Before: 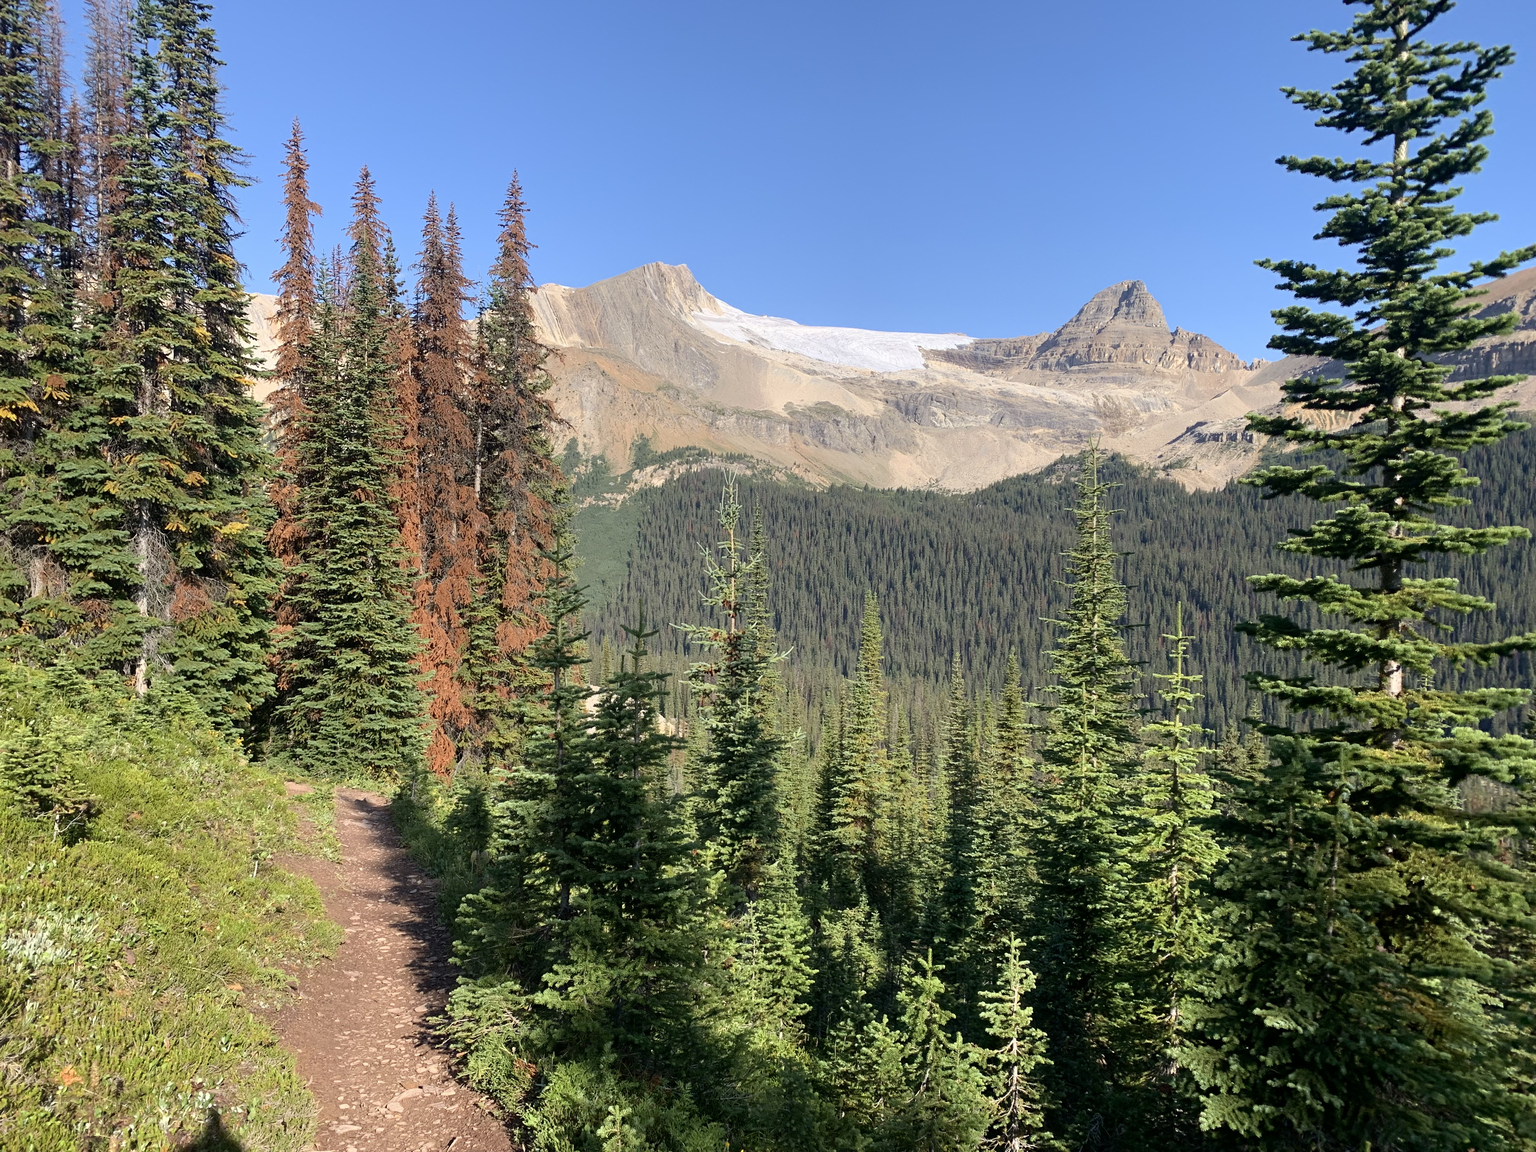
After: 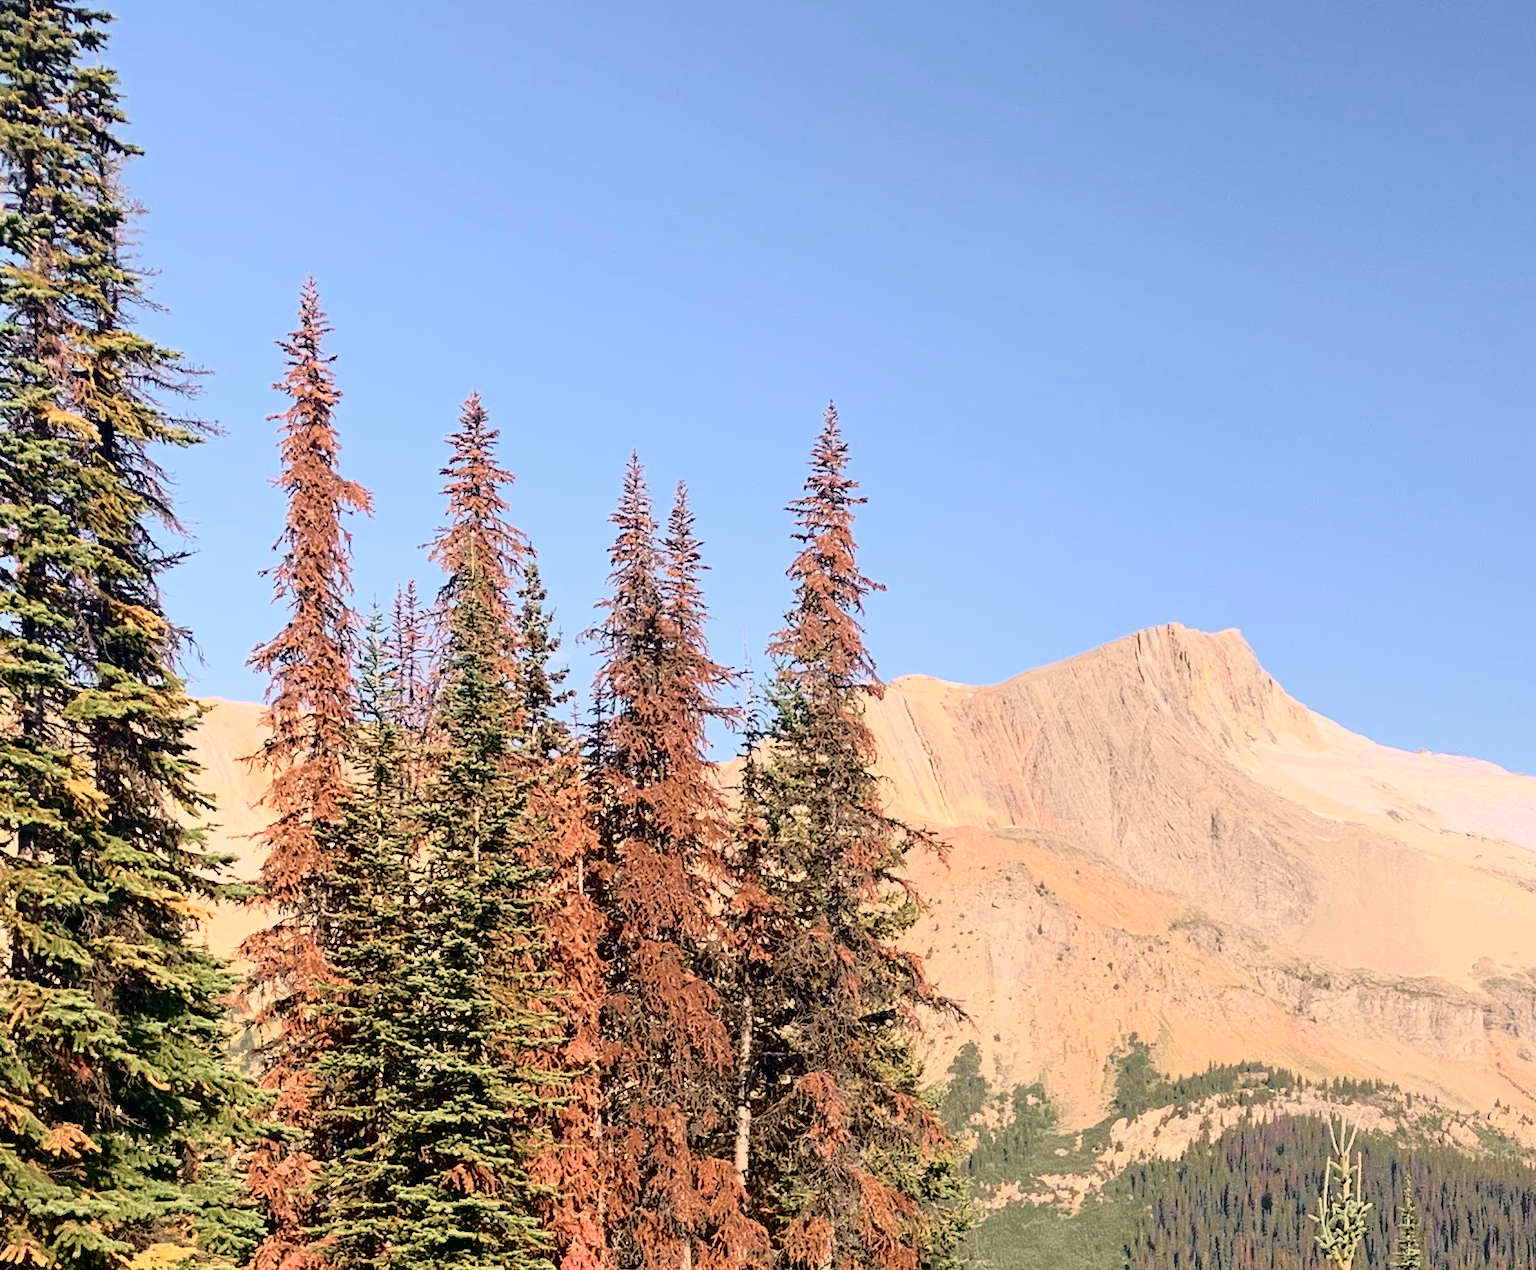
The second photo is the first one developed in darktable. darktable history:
white balance: red 1.127, blue 0.943
crop and rotate: left 10.817%, top 0.062%, right 47.194%, bottom 53.626%
tone curve: curves: ch0 [(0, 0) (0.081, 0.033) (0.192, 0.124) (0.283, 0.238) (0.407, 0.476) (0.495, 0.521) (0.661, 0.756) (0.788, 0.87) (1, 0.951)]; ch1 [(0, 0) (0.161, 0.092) (0.35, 0.33) (0.392, 0.392) (0.427, 0.426) (0.479, 0.472) (0.505, 0.497) (0.521, 0.524) (0.567, 0.56) (0.583, 0.592) (0.625, 0.627) (0.678, 0.733) (1, 1)]; ch2 [(0, 0) (0.346, 0.362) (0.404, 0.427) (0.502, 0.499) (0.531, 0.523) (0.544, 0.561) (0.58, 0.59) (0.629, 0.642) (0.717, 0.678) (1, 1)], color space Lab, independent channels, preserve colors none
